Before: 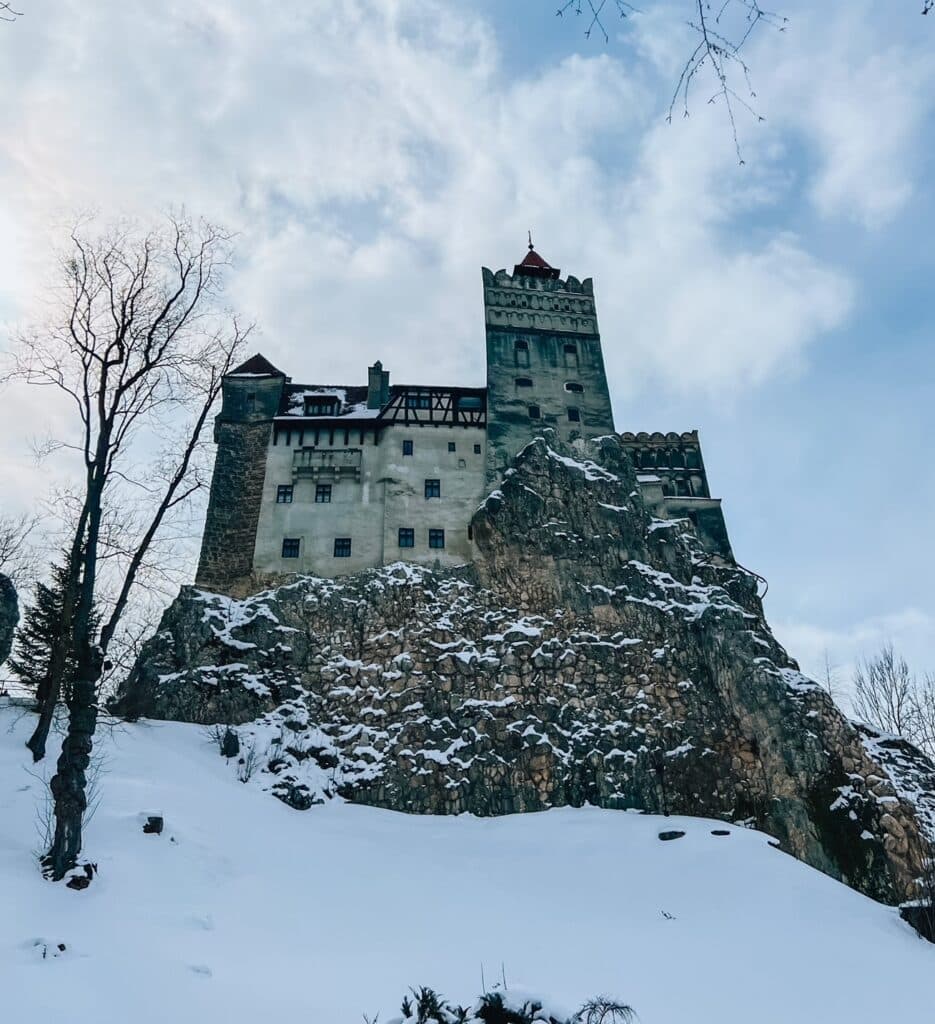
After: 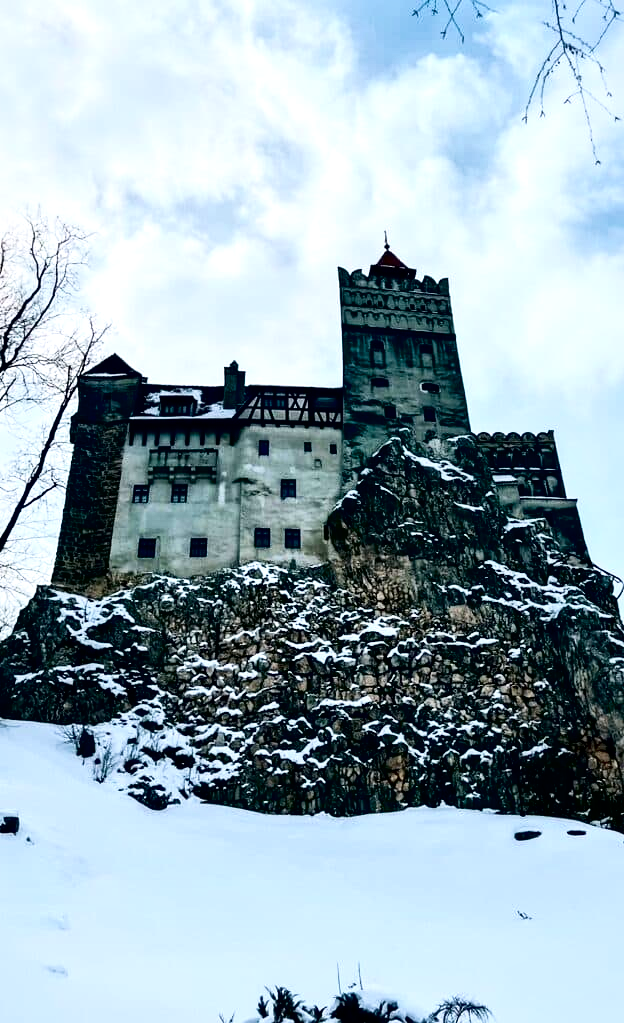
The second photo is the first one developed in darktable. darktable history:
exposure: black level correction 0.017, exposure -0.005 EV, compensate highlight preservation false
local contrast: mode bilateral grid, contrast 71, coarseness 75, detail 180%, midtone range 0.2
contrast brightness saturation: contrast 0.285
crop and rotate: left 15.502%, right 17.696%
velvia: on, module defaults
tone equalizer: -8 EV -0.445 EV, -7 EV -0.424 EV, -6 EV -0.302 EV, -5 EV -0.261 EV, -3 EV 0.206 EV, -2 EV 0.355 EV, -1 EV 0.387 EV, +0 EV 0.39 EV
